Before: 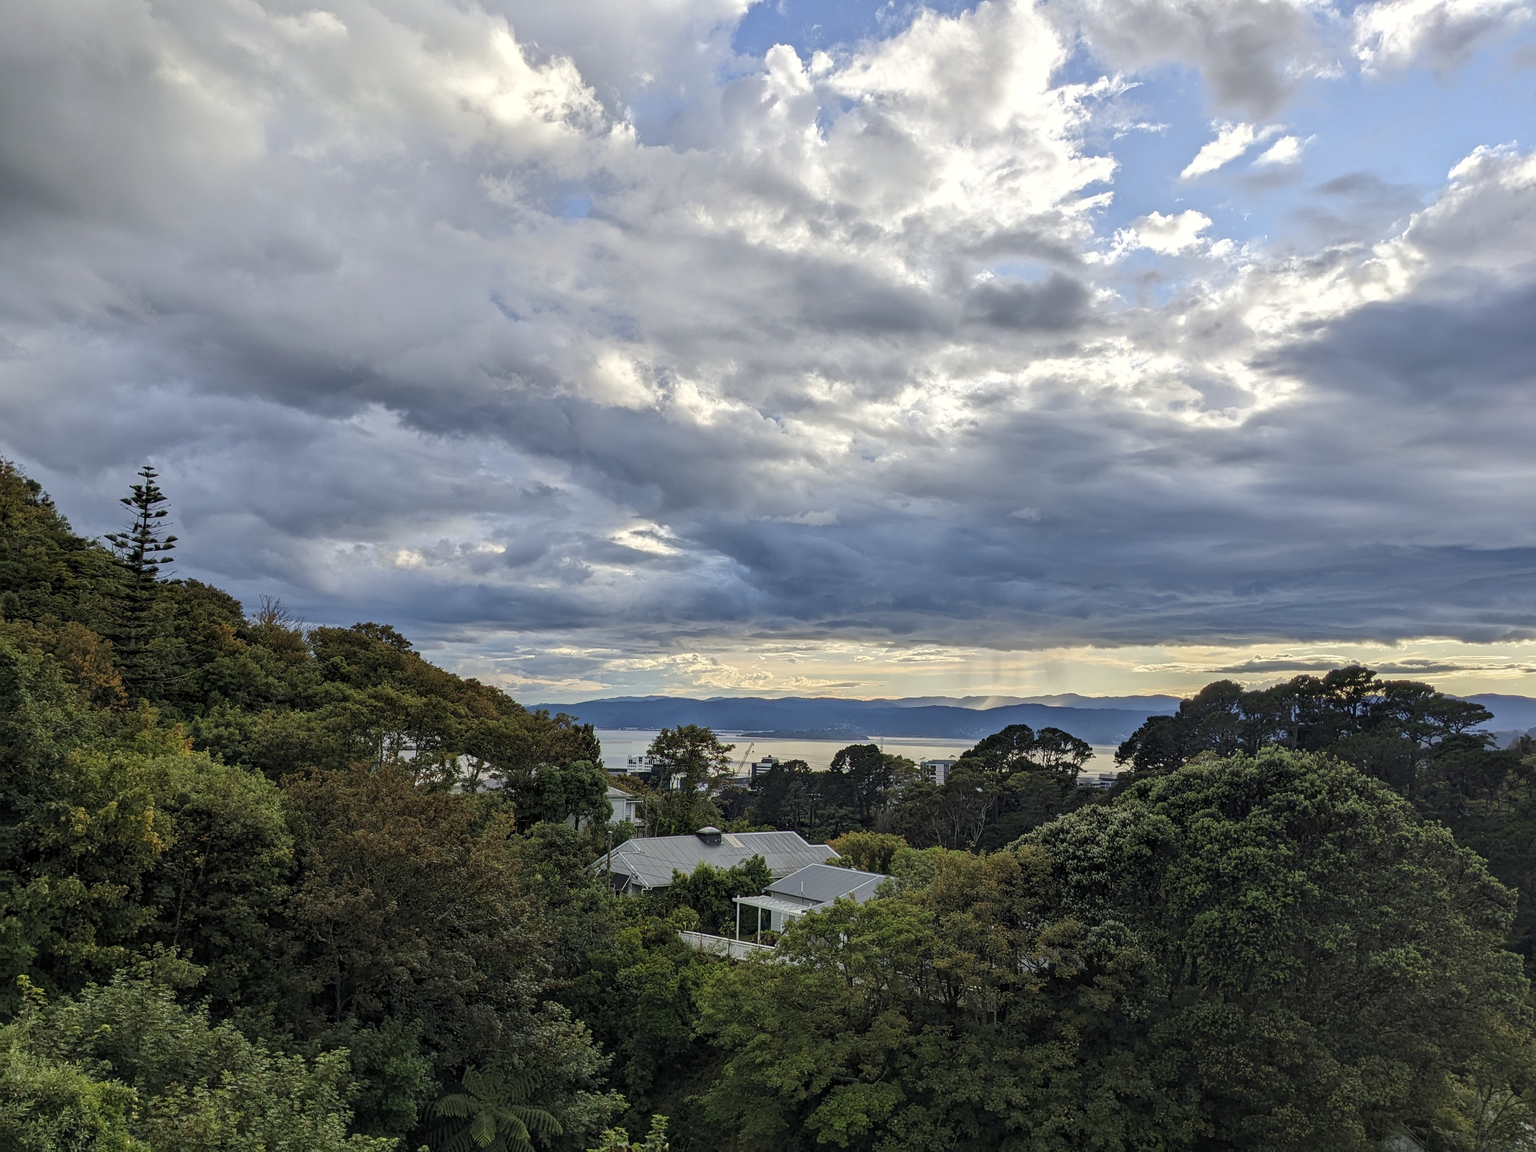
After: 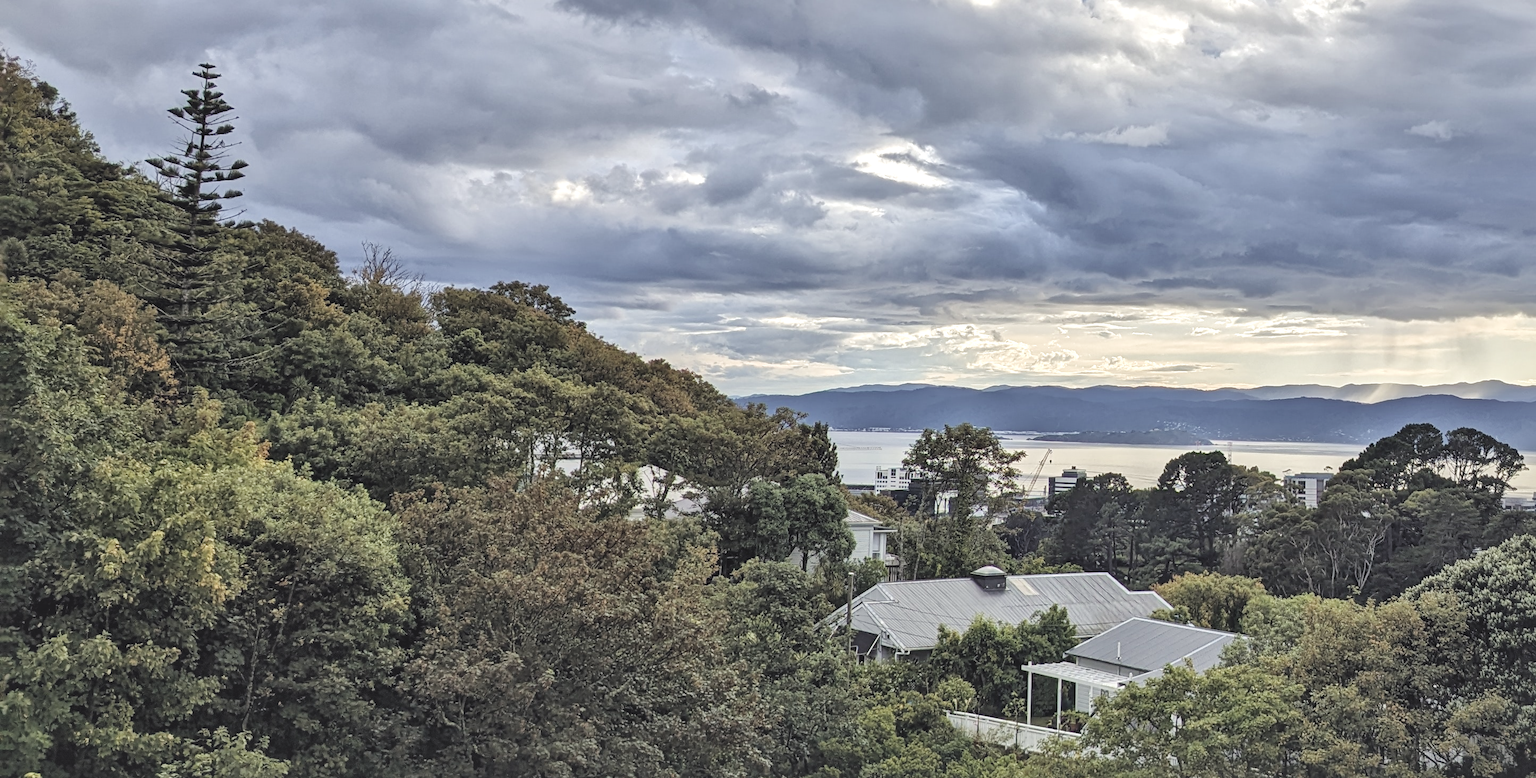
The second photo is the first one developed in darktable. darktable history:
local contrast: mode bilateral grid, contrast 25, coarseness 59, detail 151%, midtone range 0.2
crop: top 36.551%, right 28.294%, bottom 14.97%
contrast brightness saturation: brightness 0.185, saturation -0.498
exposure: black level correction -0.001, exposure 0.079 EV, compensate highlight preservation false
color balance rgb: shadows lift › chroma 3.118%, shadows lift › hue 280.81°, highlights gain › chroma 0.164%, highlights gain › hue 332.61°, global offset › luminance 0.716%, perceptual saturation grading › global saturation 20%, perceptual saturation grading › highlights -25.882%, perceptual saturation grading › shadows 24.325%, perceptual brilliance grading › global brilliance 2.923%, perceptual brilliance grading › highlights -2.601%, perceptual brilliance grading › shadows 3.534%, global vibrance 20%
velvia: on, module defaults
tone equalizer: on, module defaults
